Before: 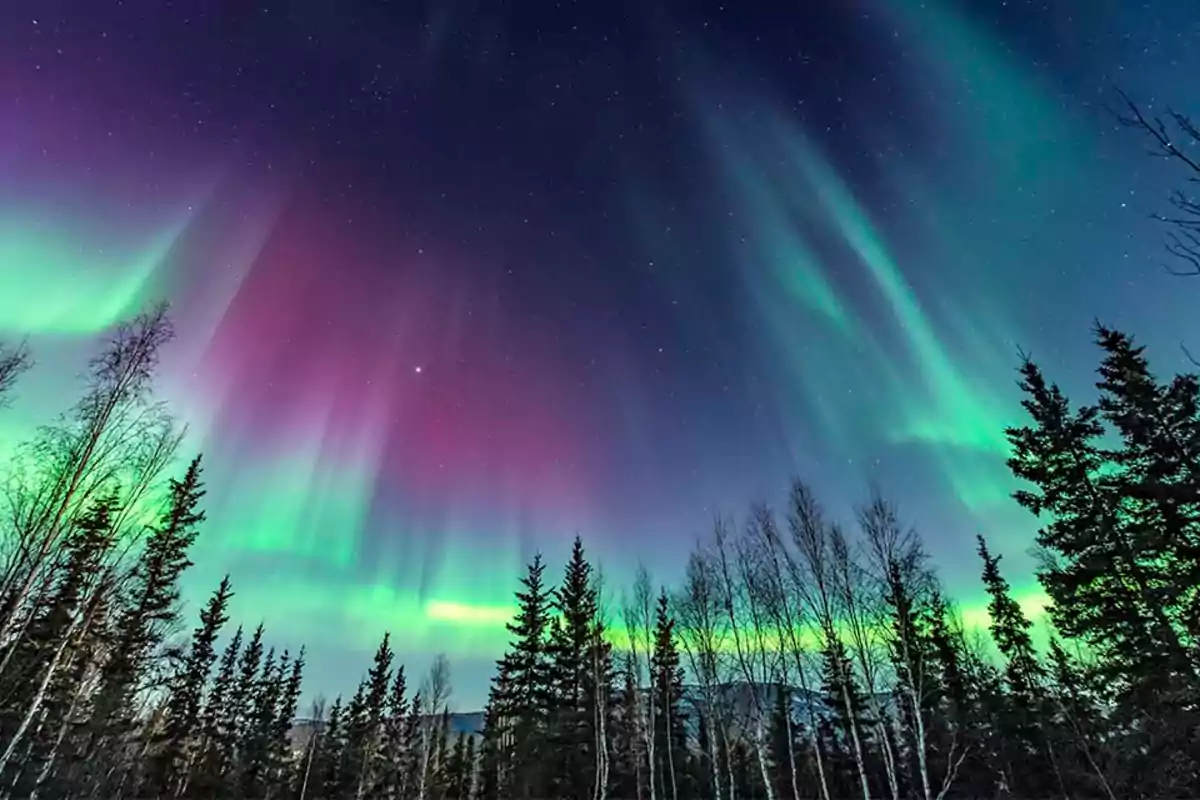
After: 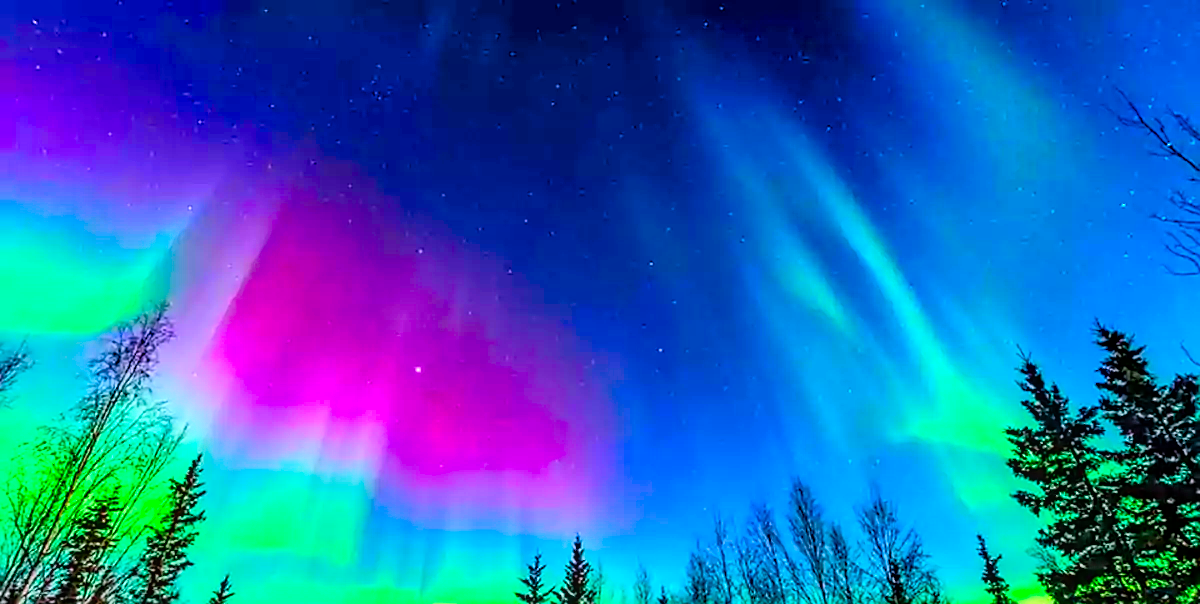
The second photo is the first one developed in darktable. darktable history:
sharpen: on, module defaults
color correction: highlights a* 1.59, highlights b* -1.89, saturation 2.45
crop: bottom 24.451%
tone curve: curves: ch0 [(0, 0) (0.004, 0.001) (0.133, 0.16) (0.325, 0.399) (0.475, 0.588) (0.832, 0.903) (1, 1)], color space Lab, linked channels
local contrast: on, module defaults
